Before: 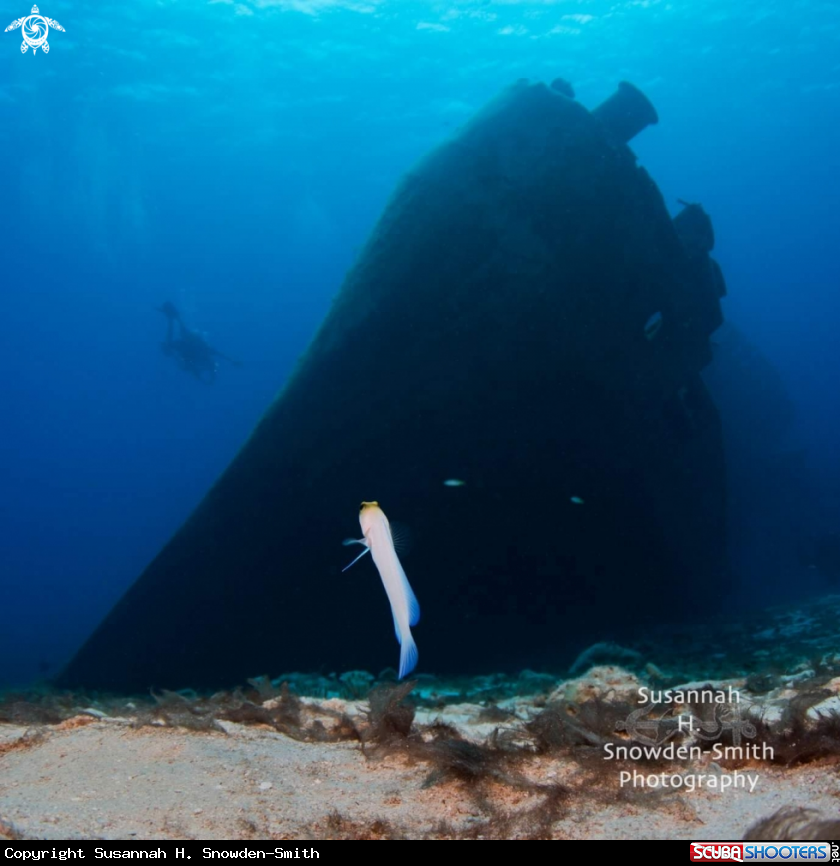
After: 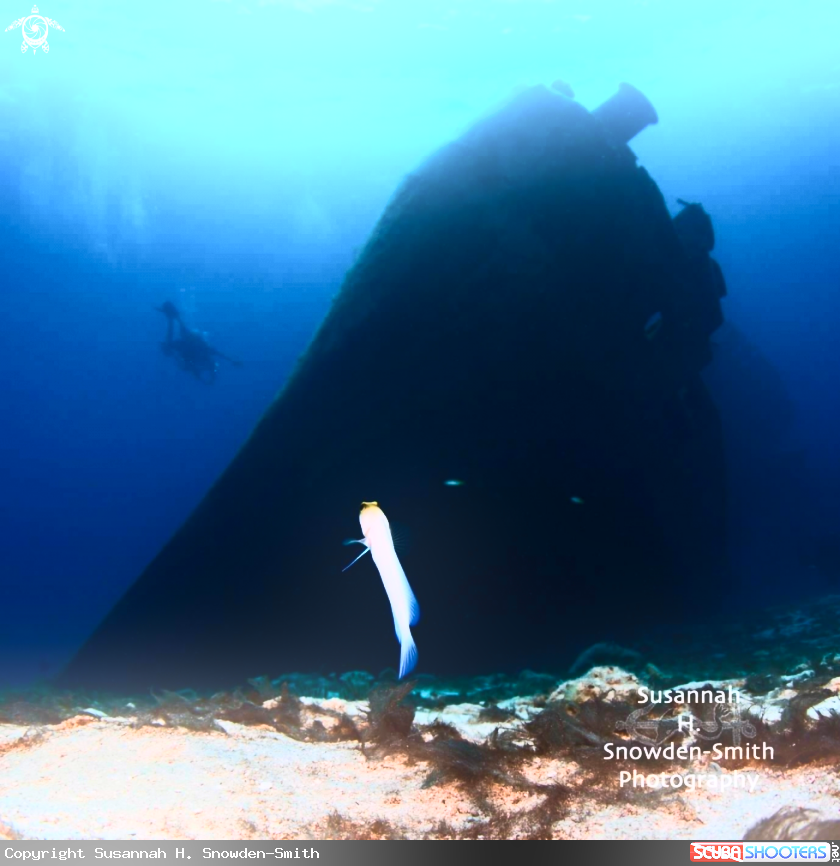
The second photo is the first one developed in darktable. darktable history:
white balance: red 1.004, blue 1.024
shadows and highlights: shadows -23.08, highlights 46.15, soften with gaussian
bloom: size 16%, threshold 98%, strength 20%
contrast brightness saturation: contrast 0.62, brightness 0.34, saturation 0.14
velvia: on, module defaults
